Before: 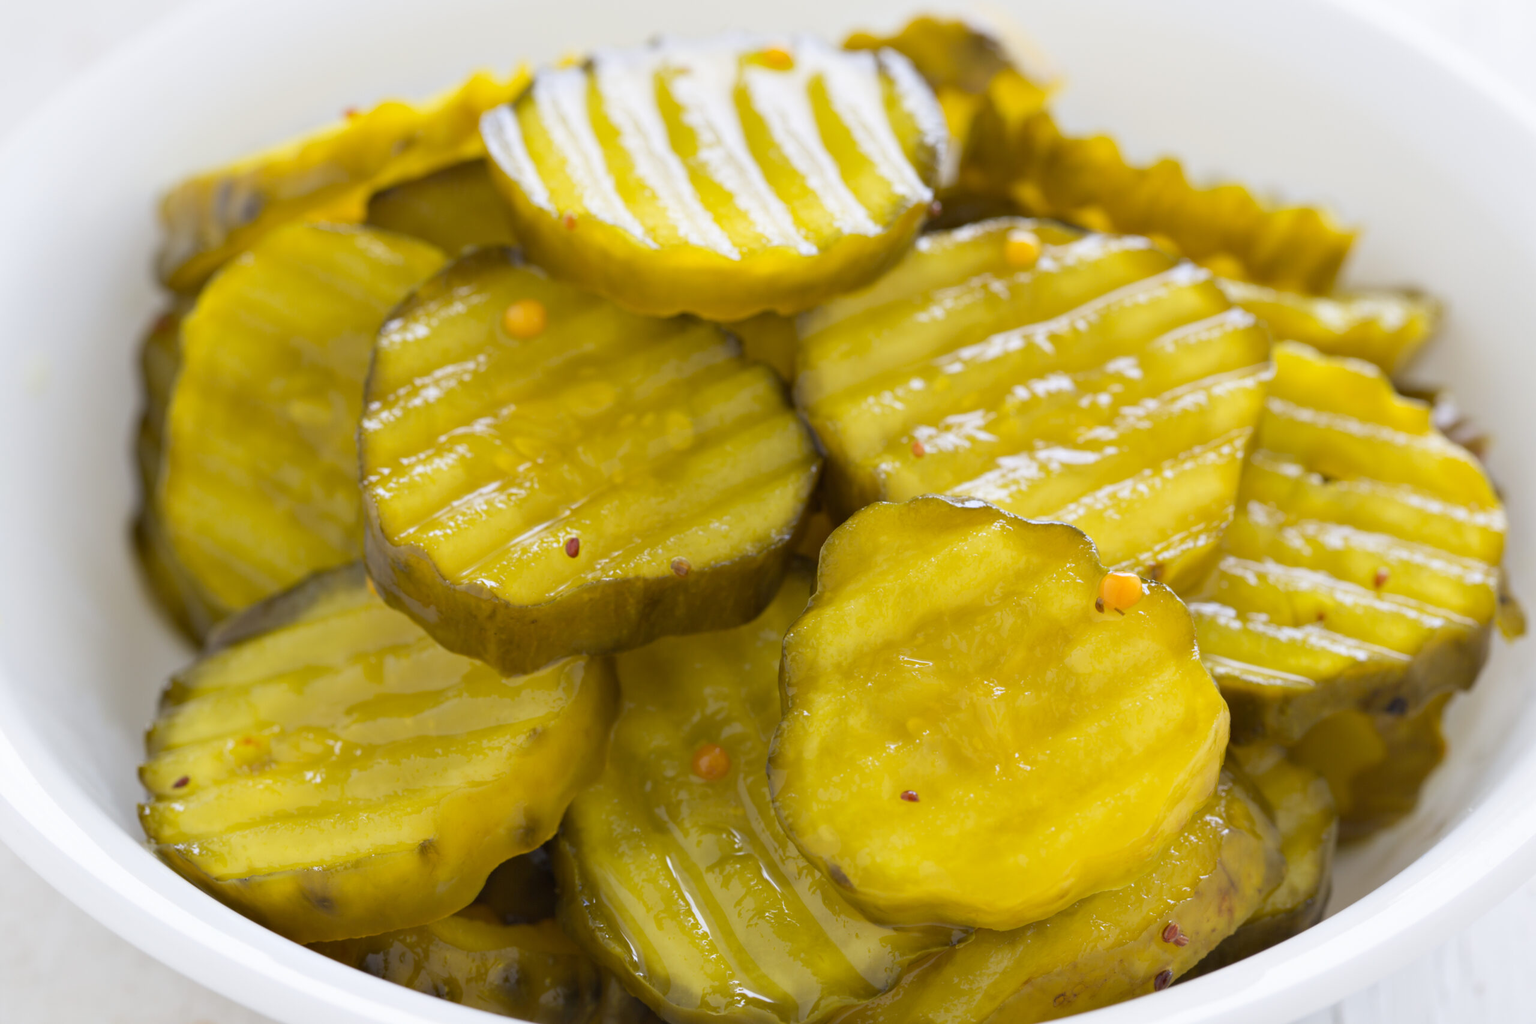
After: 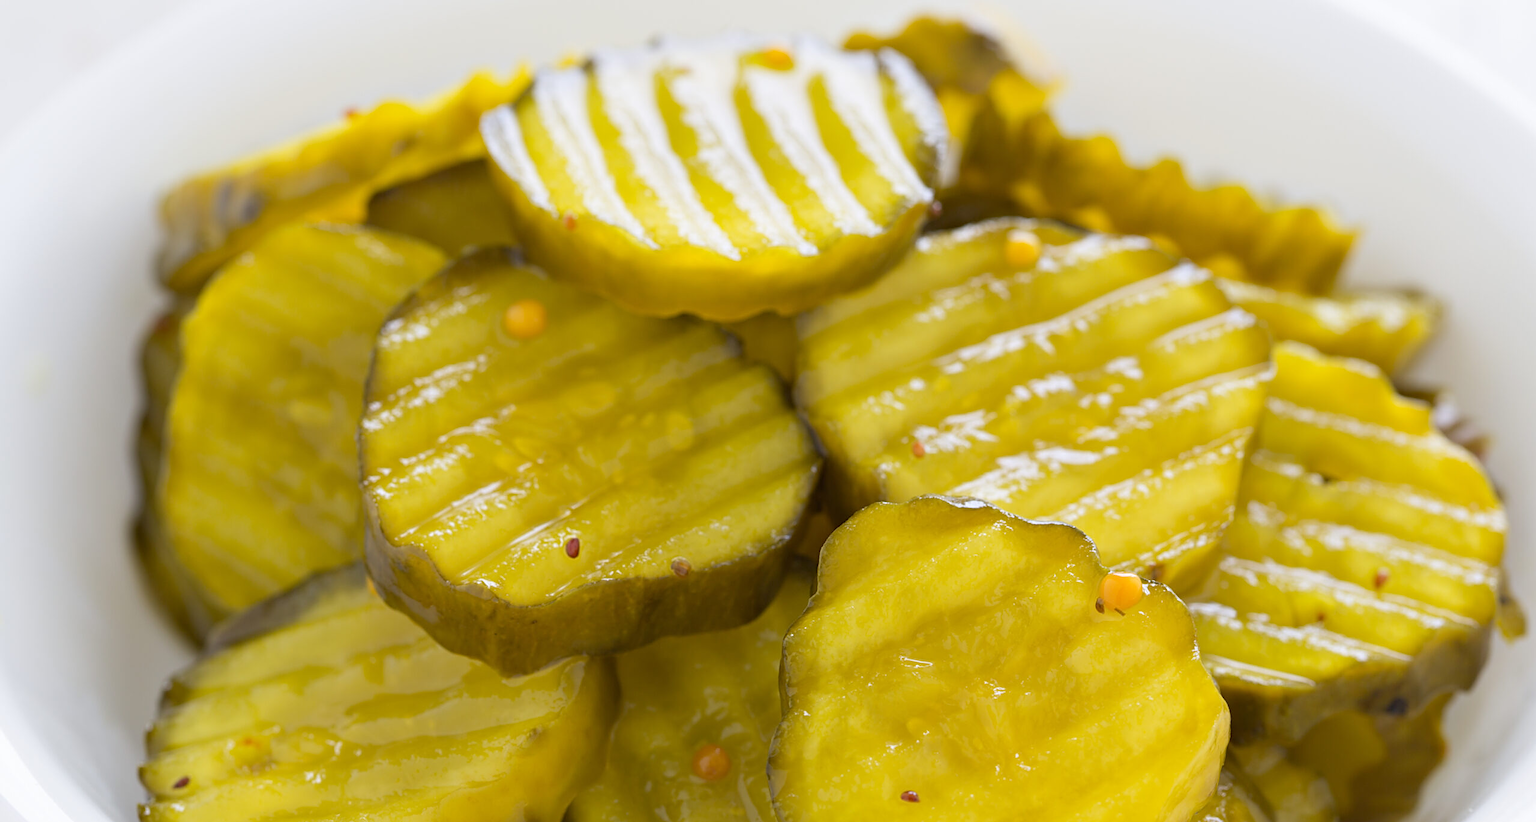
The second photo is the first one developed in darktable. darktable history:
sharpen: on, module defaults
white balance: emerald 1
crop: bottom 19.644%
